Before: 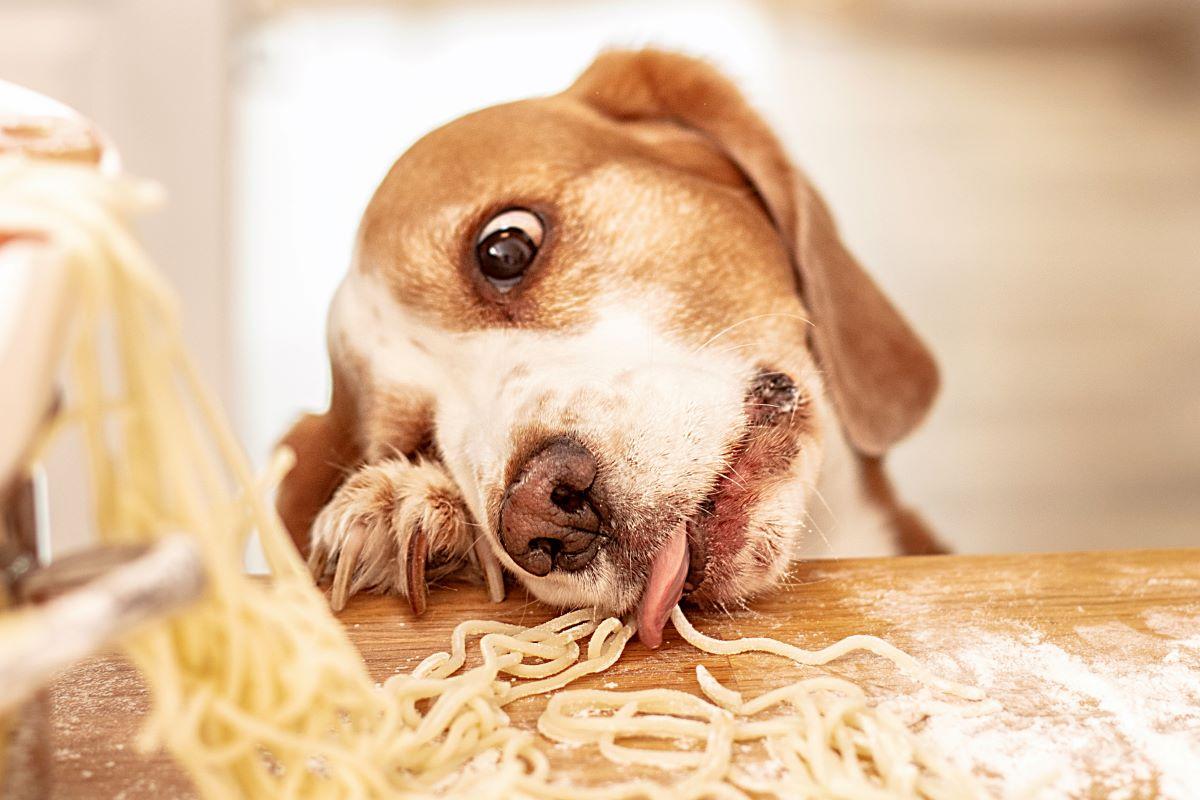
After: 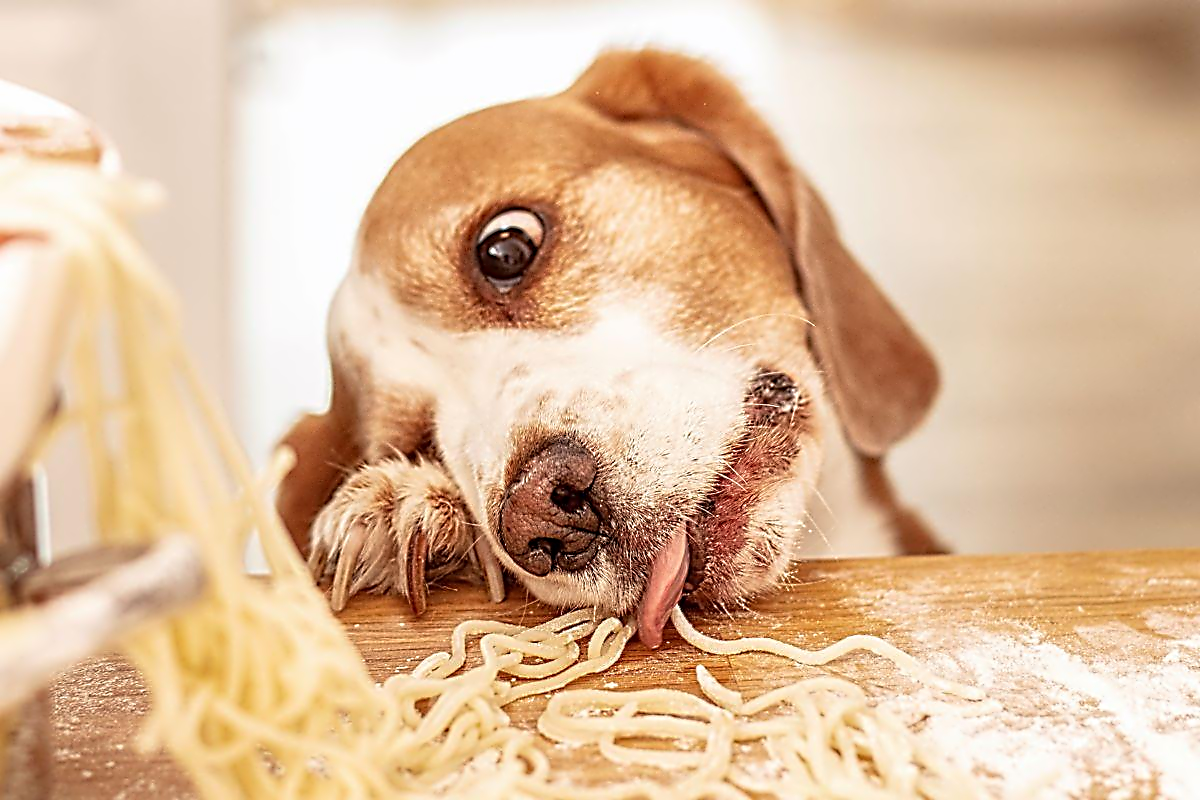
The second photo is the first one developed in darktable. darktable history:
contrast equalizer: y [[0.5, 0.5, 0.5, 0.515, 0.749, 0.84], [0.5 ×6], [0.5 ×6], [0, 0, 0, 0.001, 0.067, 0.262], [0 ×6]]
